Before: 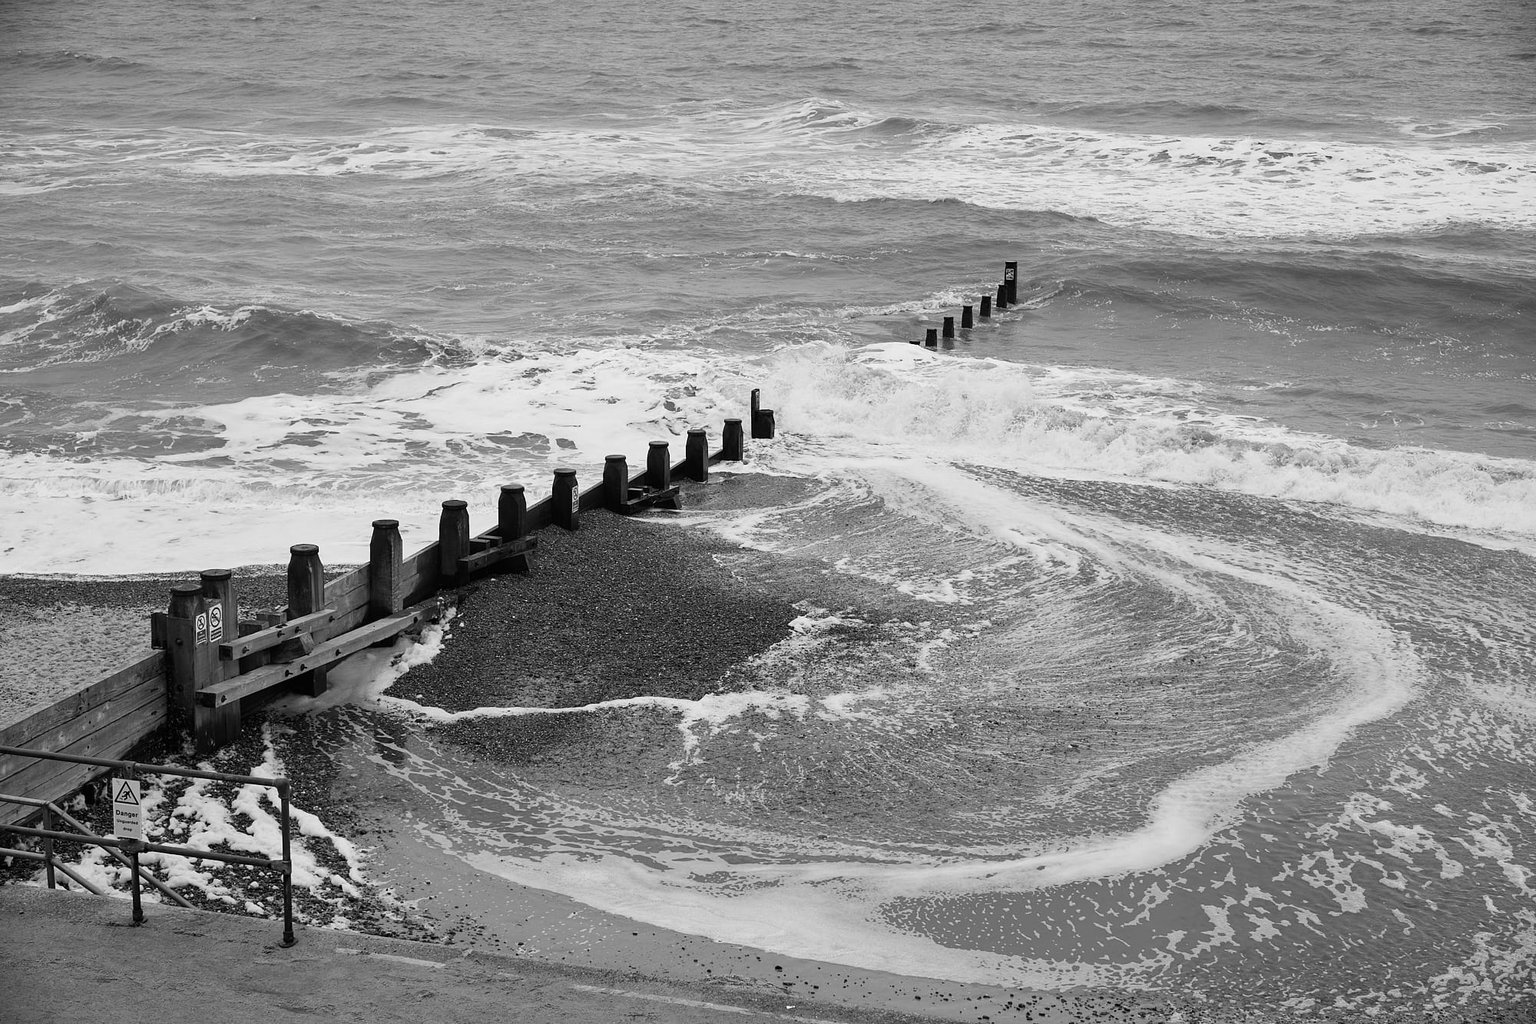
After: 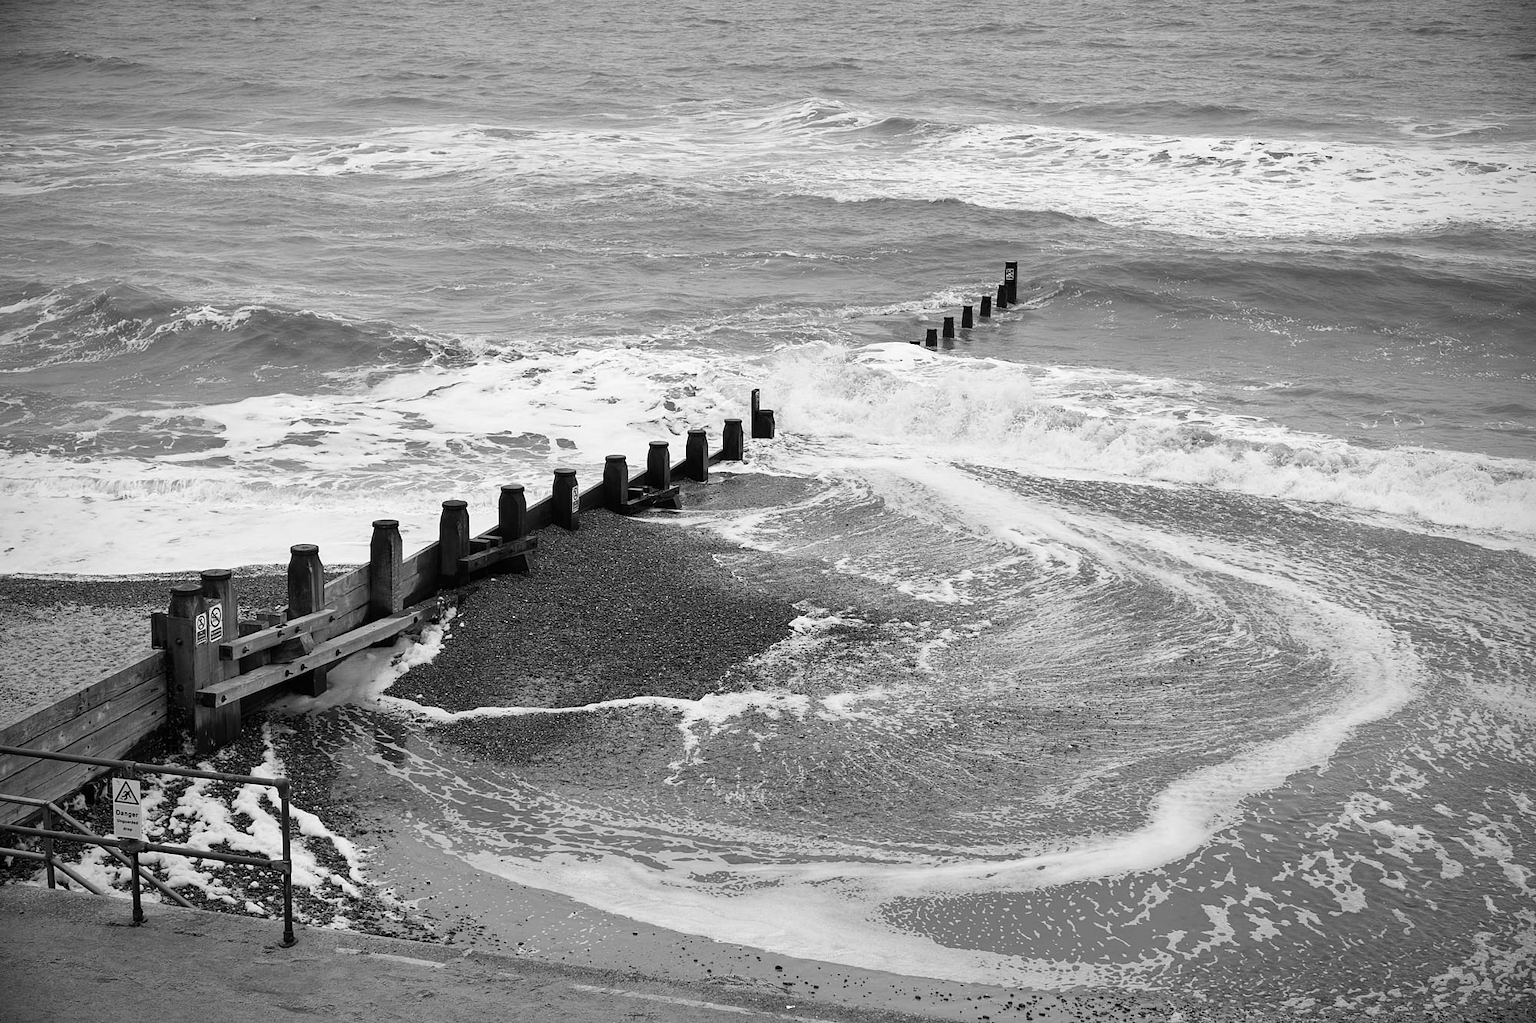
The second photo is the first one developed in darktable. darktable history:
vignetting: on, module defaults
local contrast: mode bilateral grid, contrast 15, coarseness 36, detail 105%, midtone range 0.2
exposure: exposure 0.187 EV, compensate highlight preservation false
